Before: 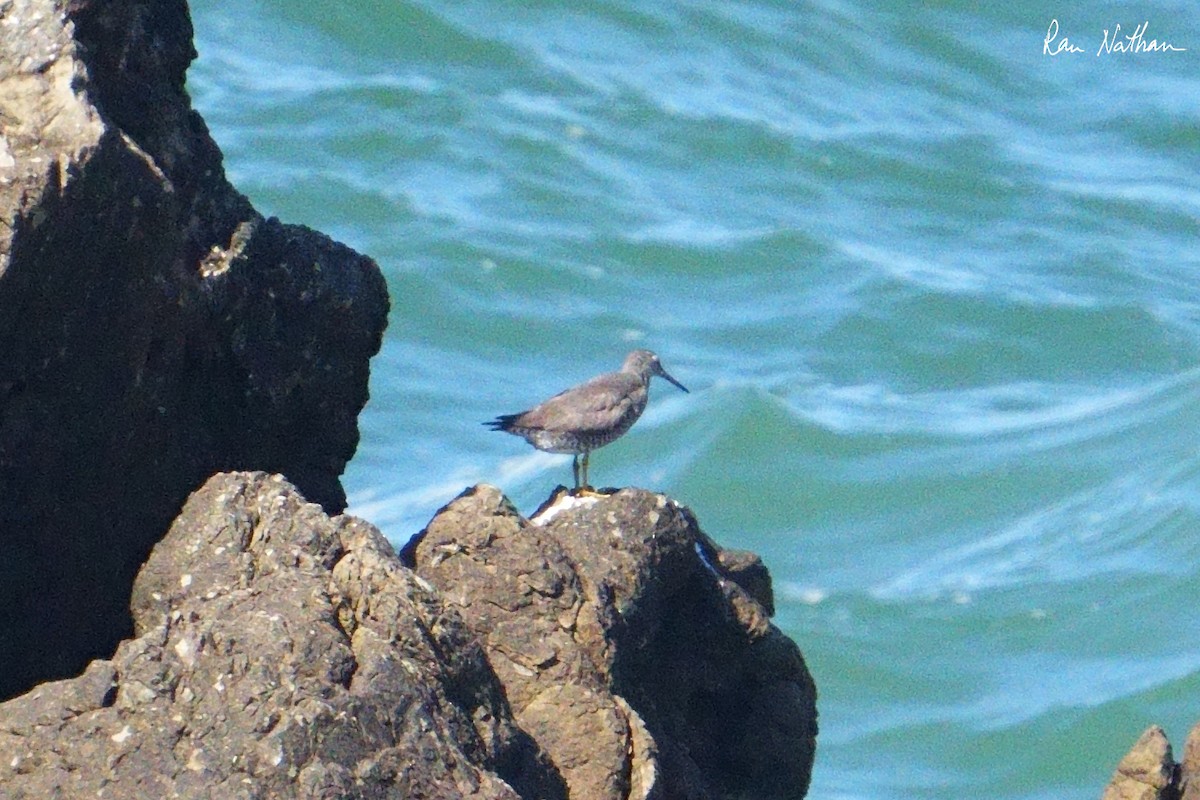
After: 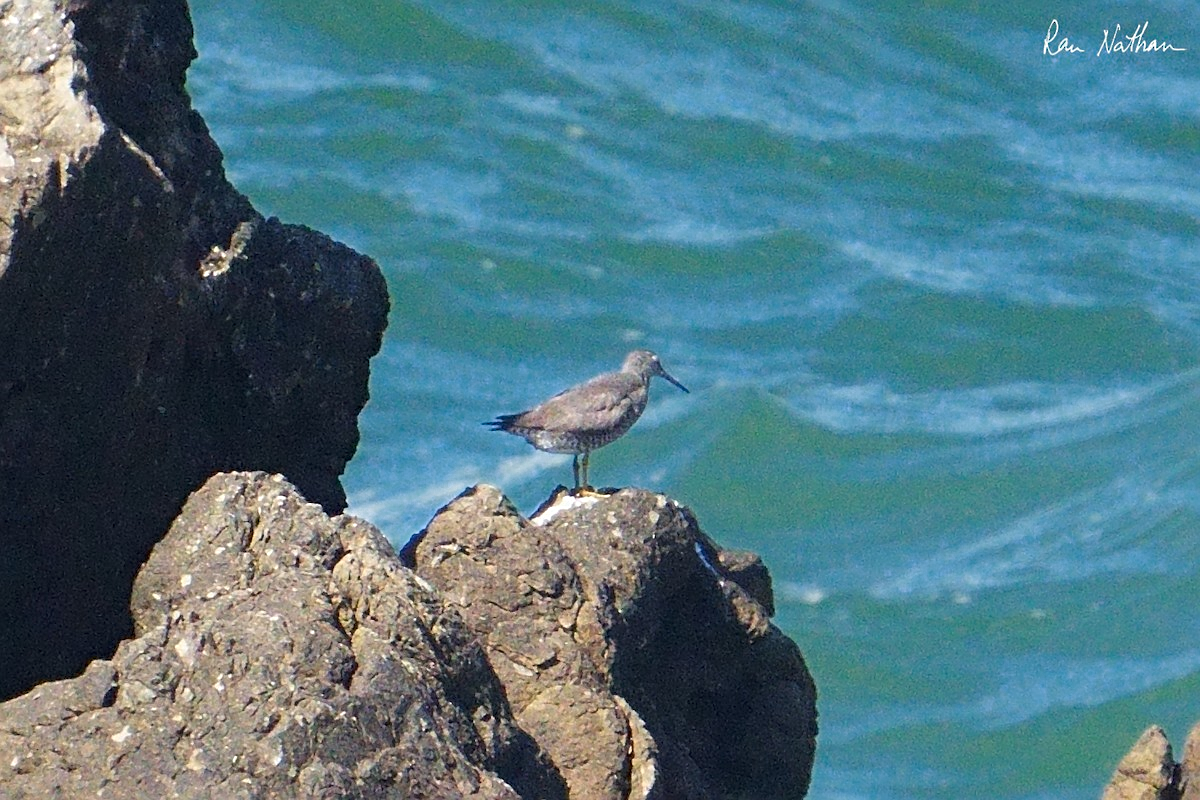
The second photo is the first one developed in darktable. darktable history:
sharpen: on, module defaults
color zones: curves: ch0 [(0.25, 0.5) (0.636, 0.25) (0.75, 0.5)]
